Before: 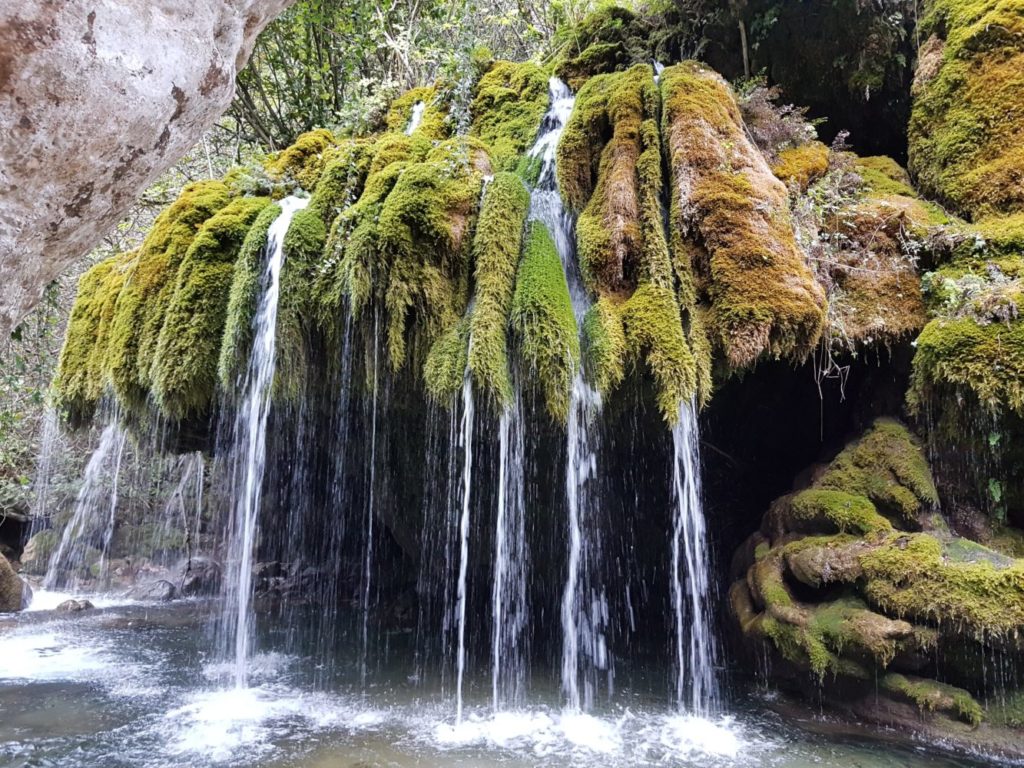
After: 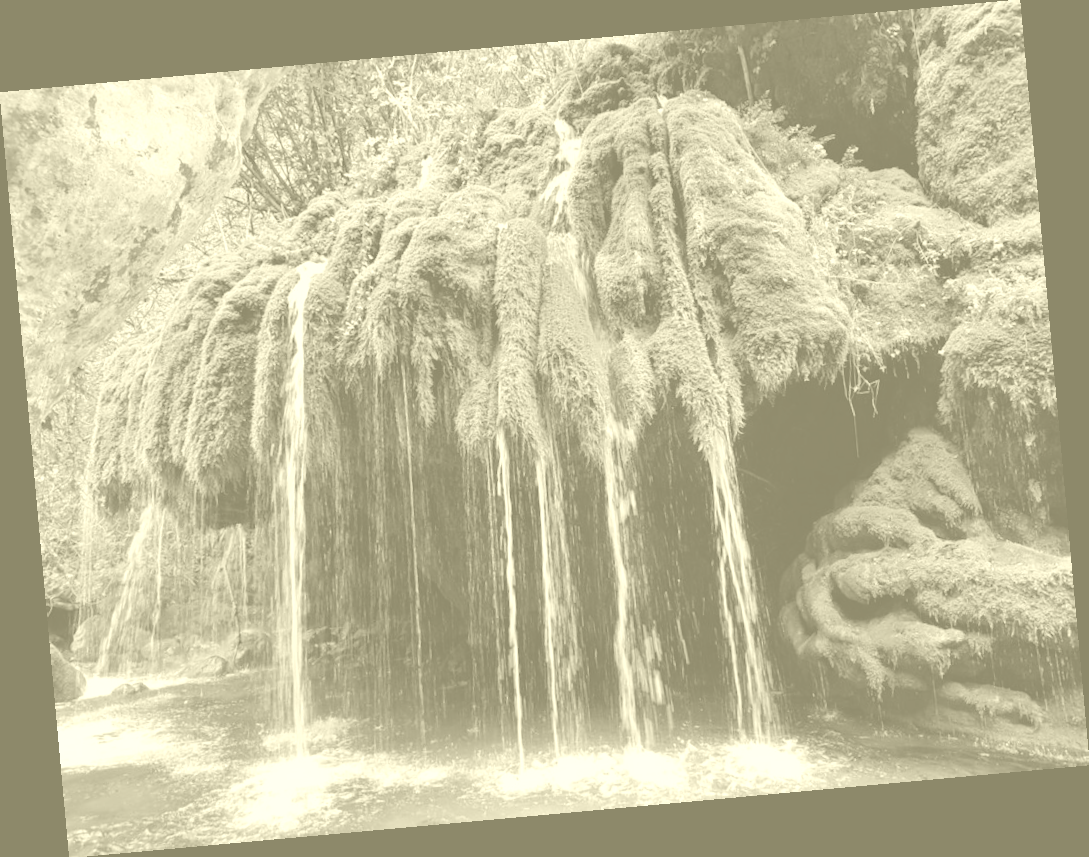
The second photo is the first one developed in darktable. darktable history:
colorize: hue 43.2°, saturation 40%, version 1
rotate and perspective: rotation -5.2°, automatic cropping off
white balance: red 1, blue 1
